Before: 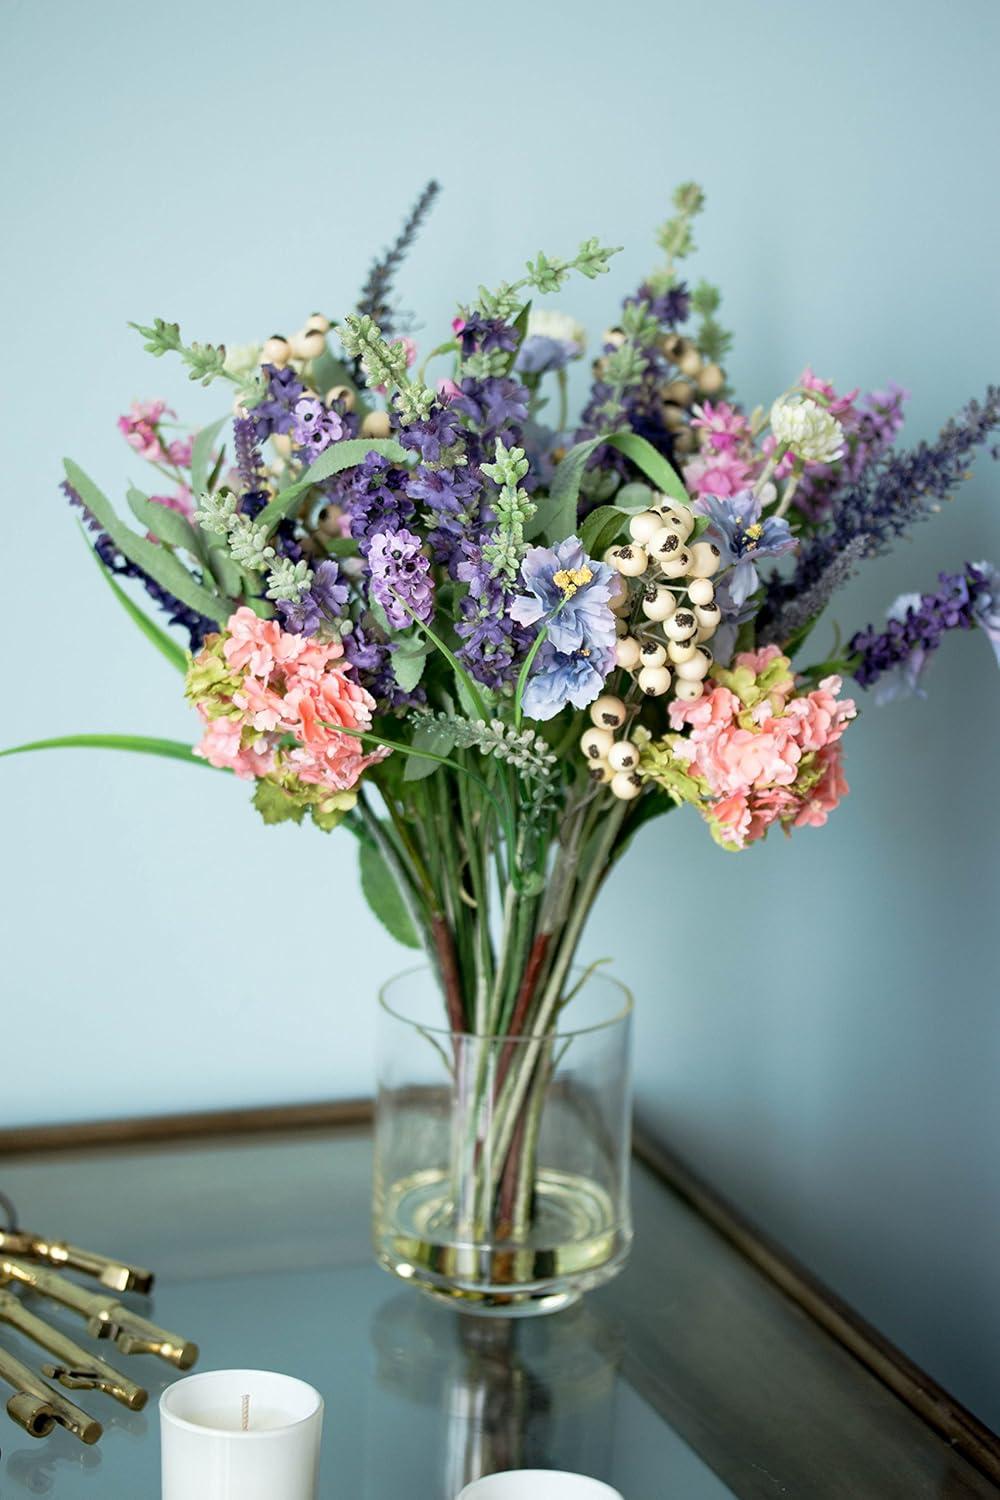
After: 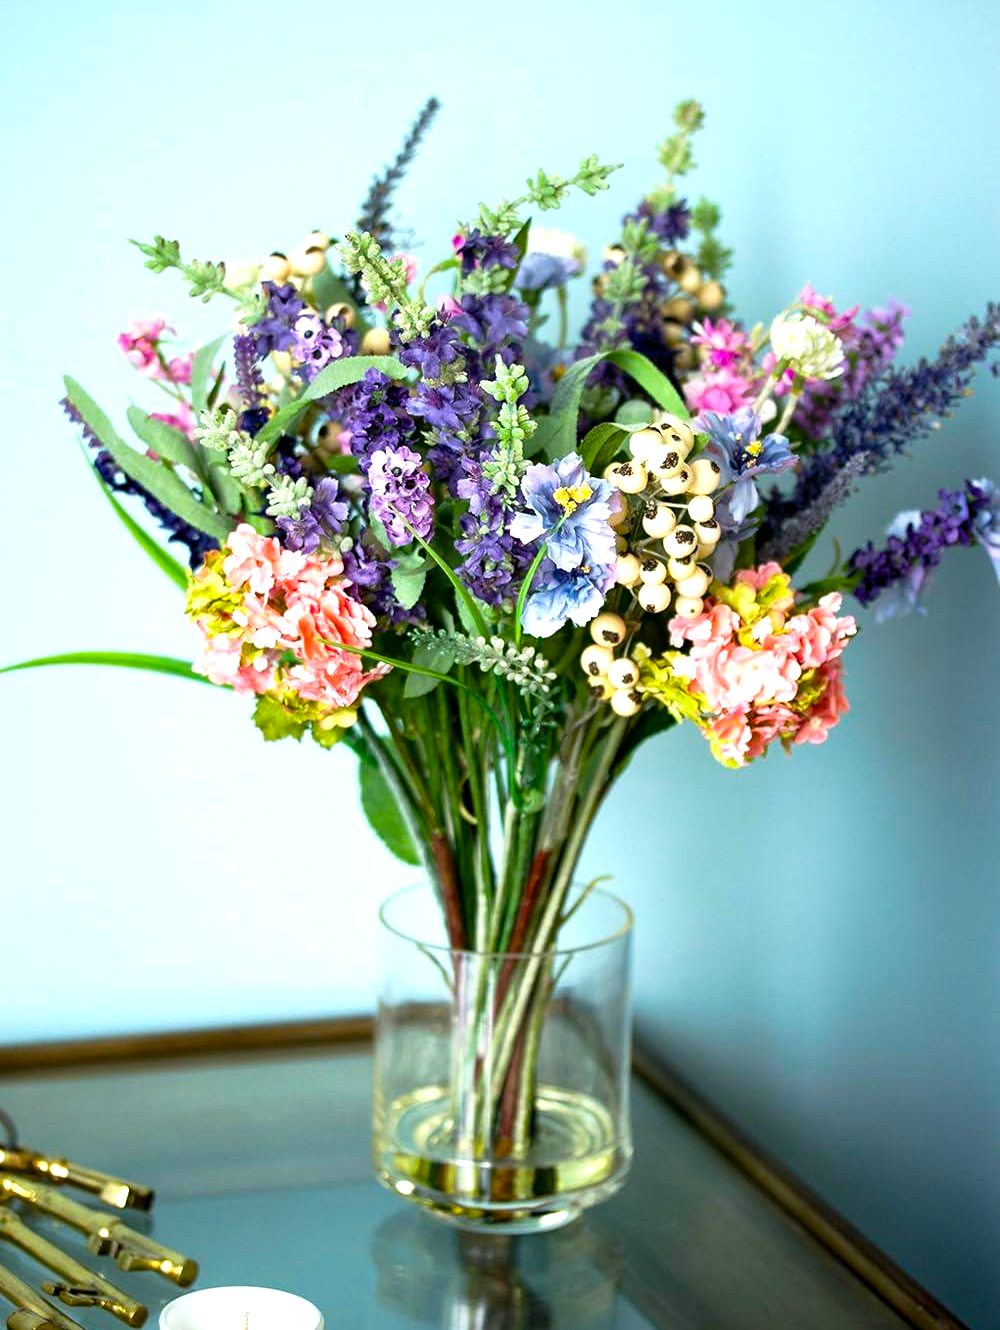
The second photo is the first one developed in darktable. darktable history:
crop and rotate: top 5.55%, bottom 5.771%
color balance rgb: power › hue 313.24°, perceptual saturation grading › global saturation 36.935%, perceptual saturation grading › shadows 35.12%, perceptual brilliance grading › global brilliance -4.96%, perceptual brilliance grading › highlights 24.495%, perceptual brilliance grading › mid-tones 7.178%, perceptual brilliance grading › shadows -4.683%, global vibrance 20%
